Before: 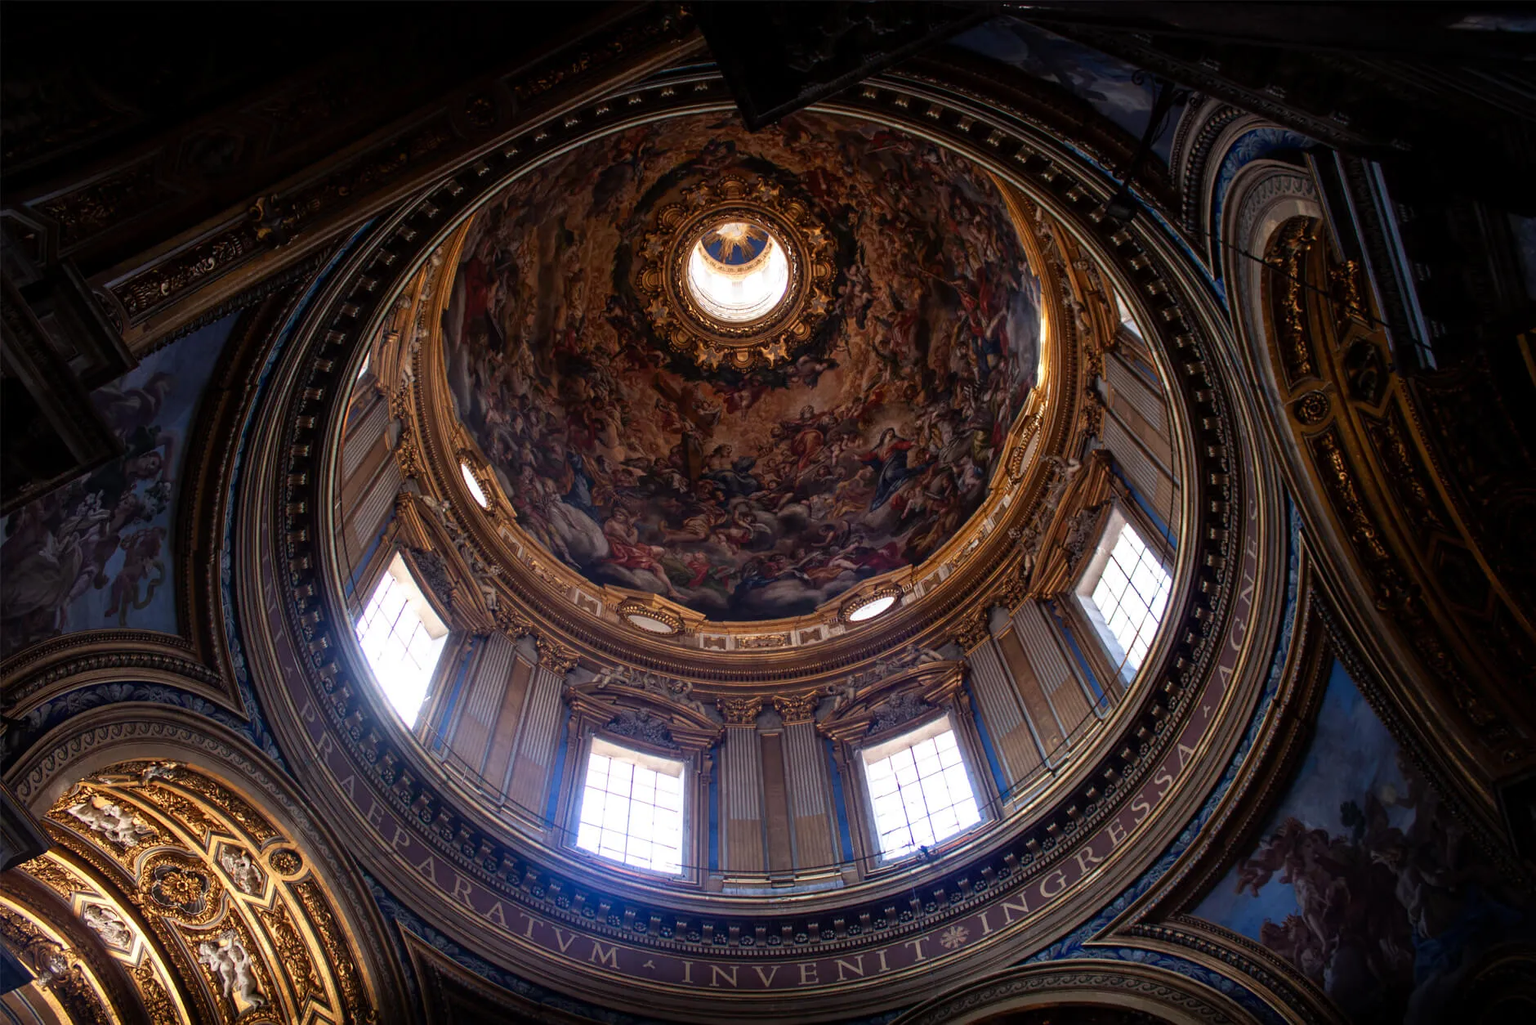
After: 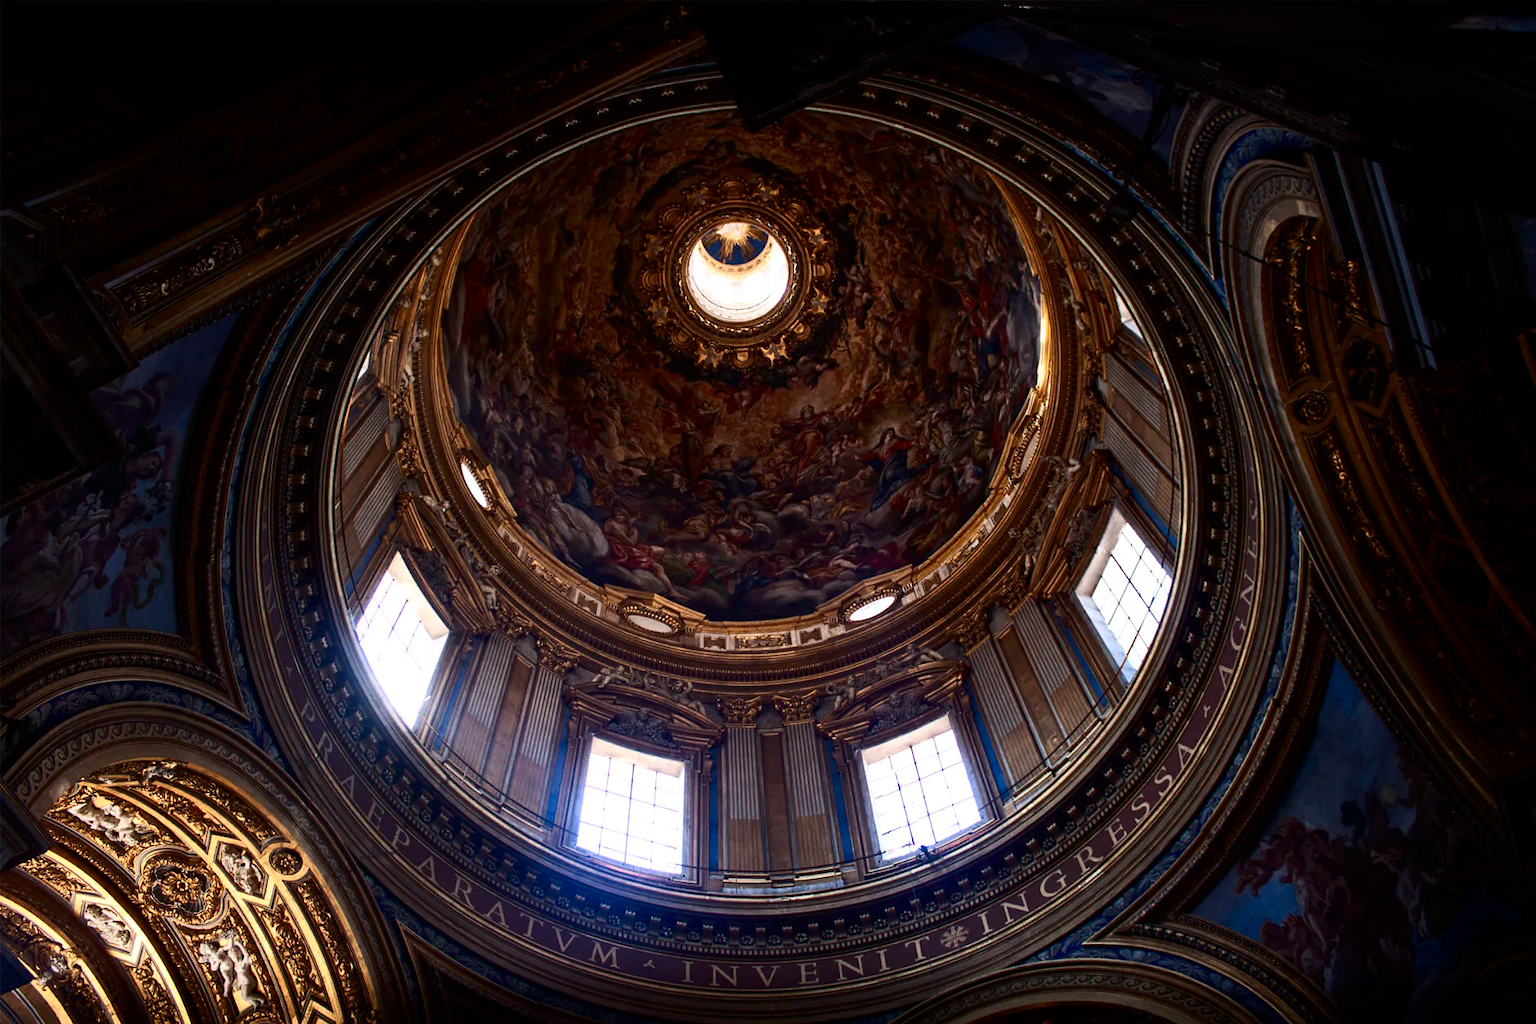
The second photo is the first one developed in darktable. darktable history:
haze removal: compatibility mode true, adaptive false
contrast brightness saturation: contrast 0.28
